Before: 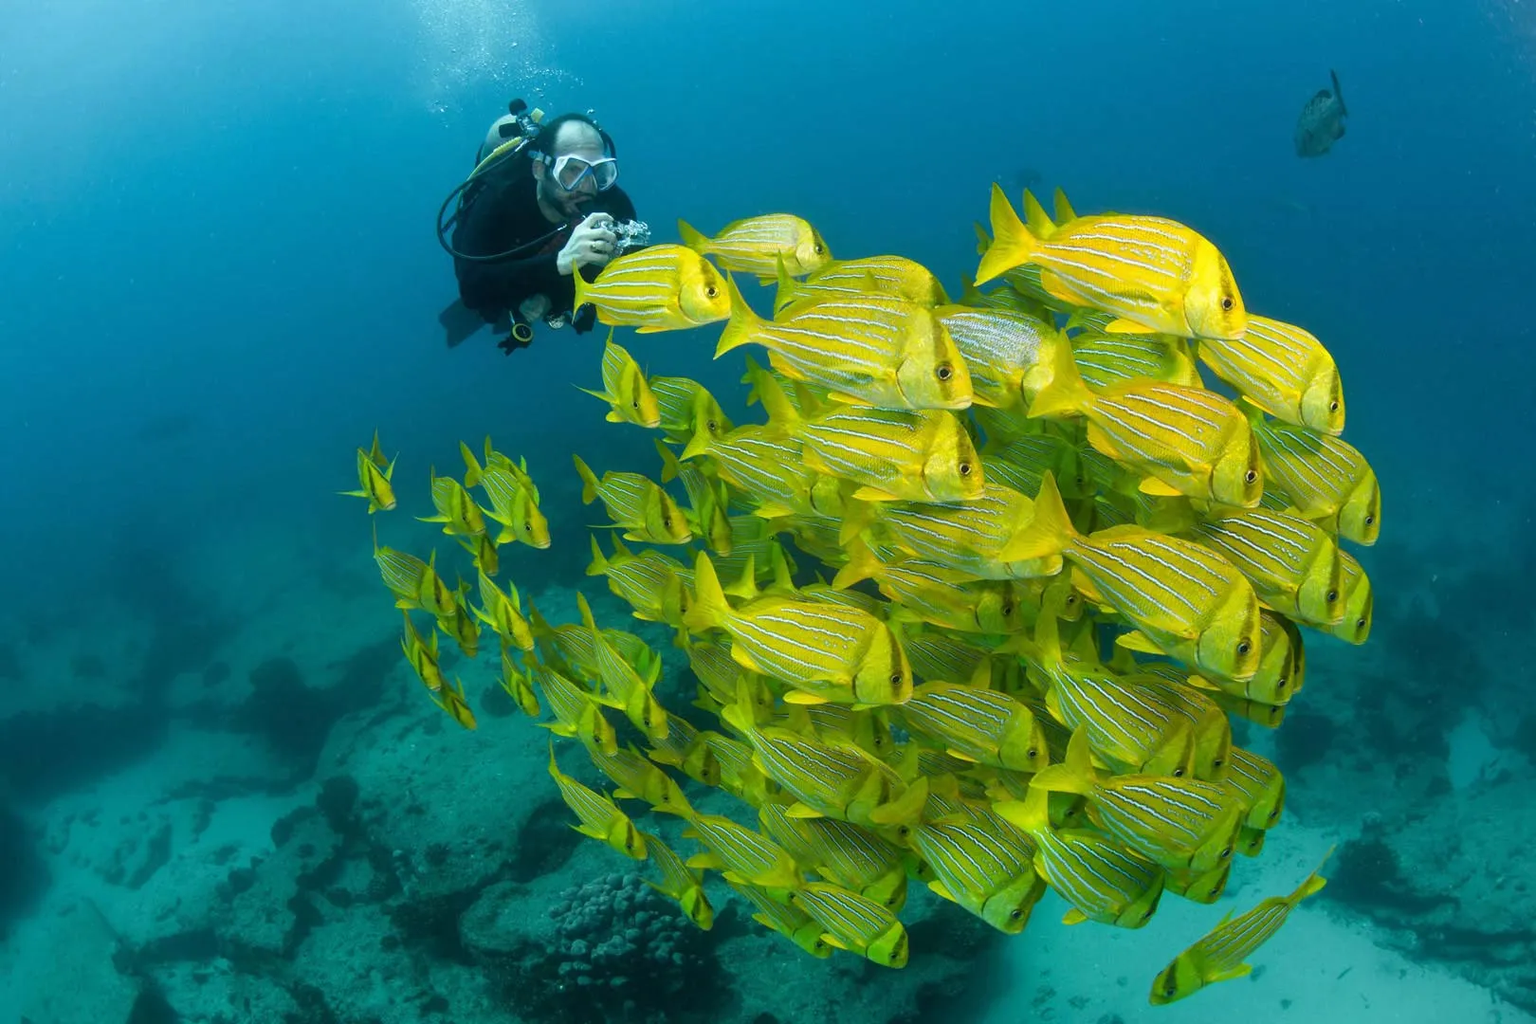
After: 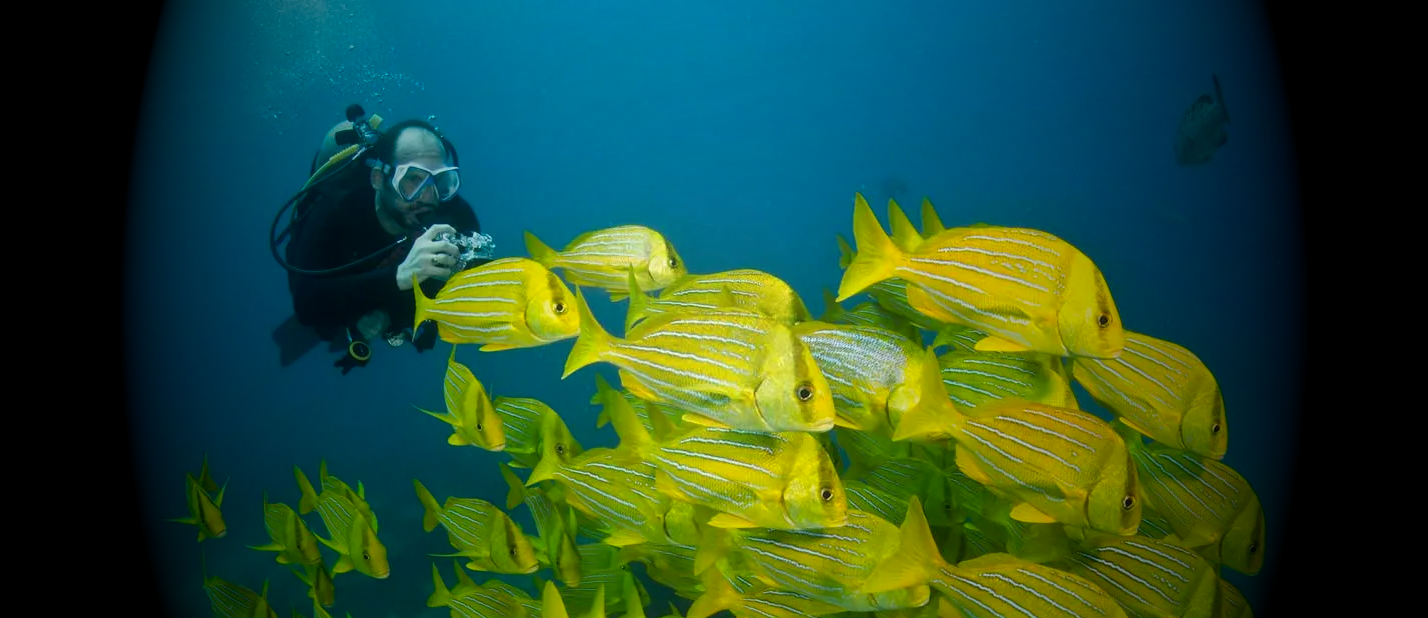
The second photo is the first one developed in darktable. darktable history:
vignetting: fall-off start 15.9%, fall-off radius 100%, brightness -1, saturation 0.5, width/height ratio 0.719
crop and rotate: left 11.812%, bottom 42.776%
